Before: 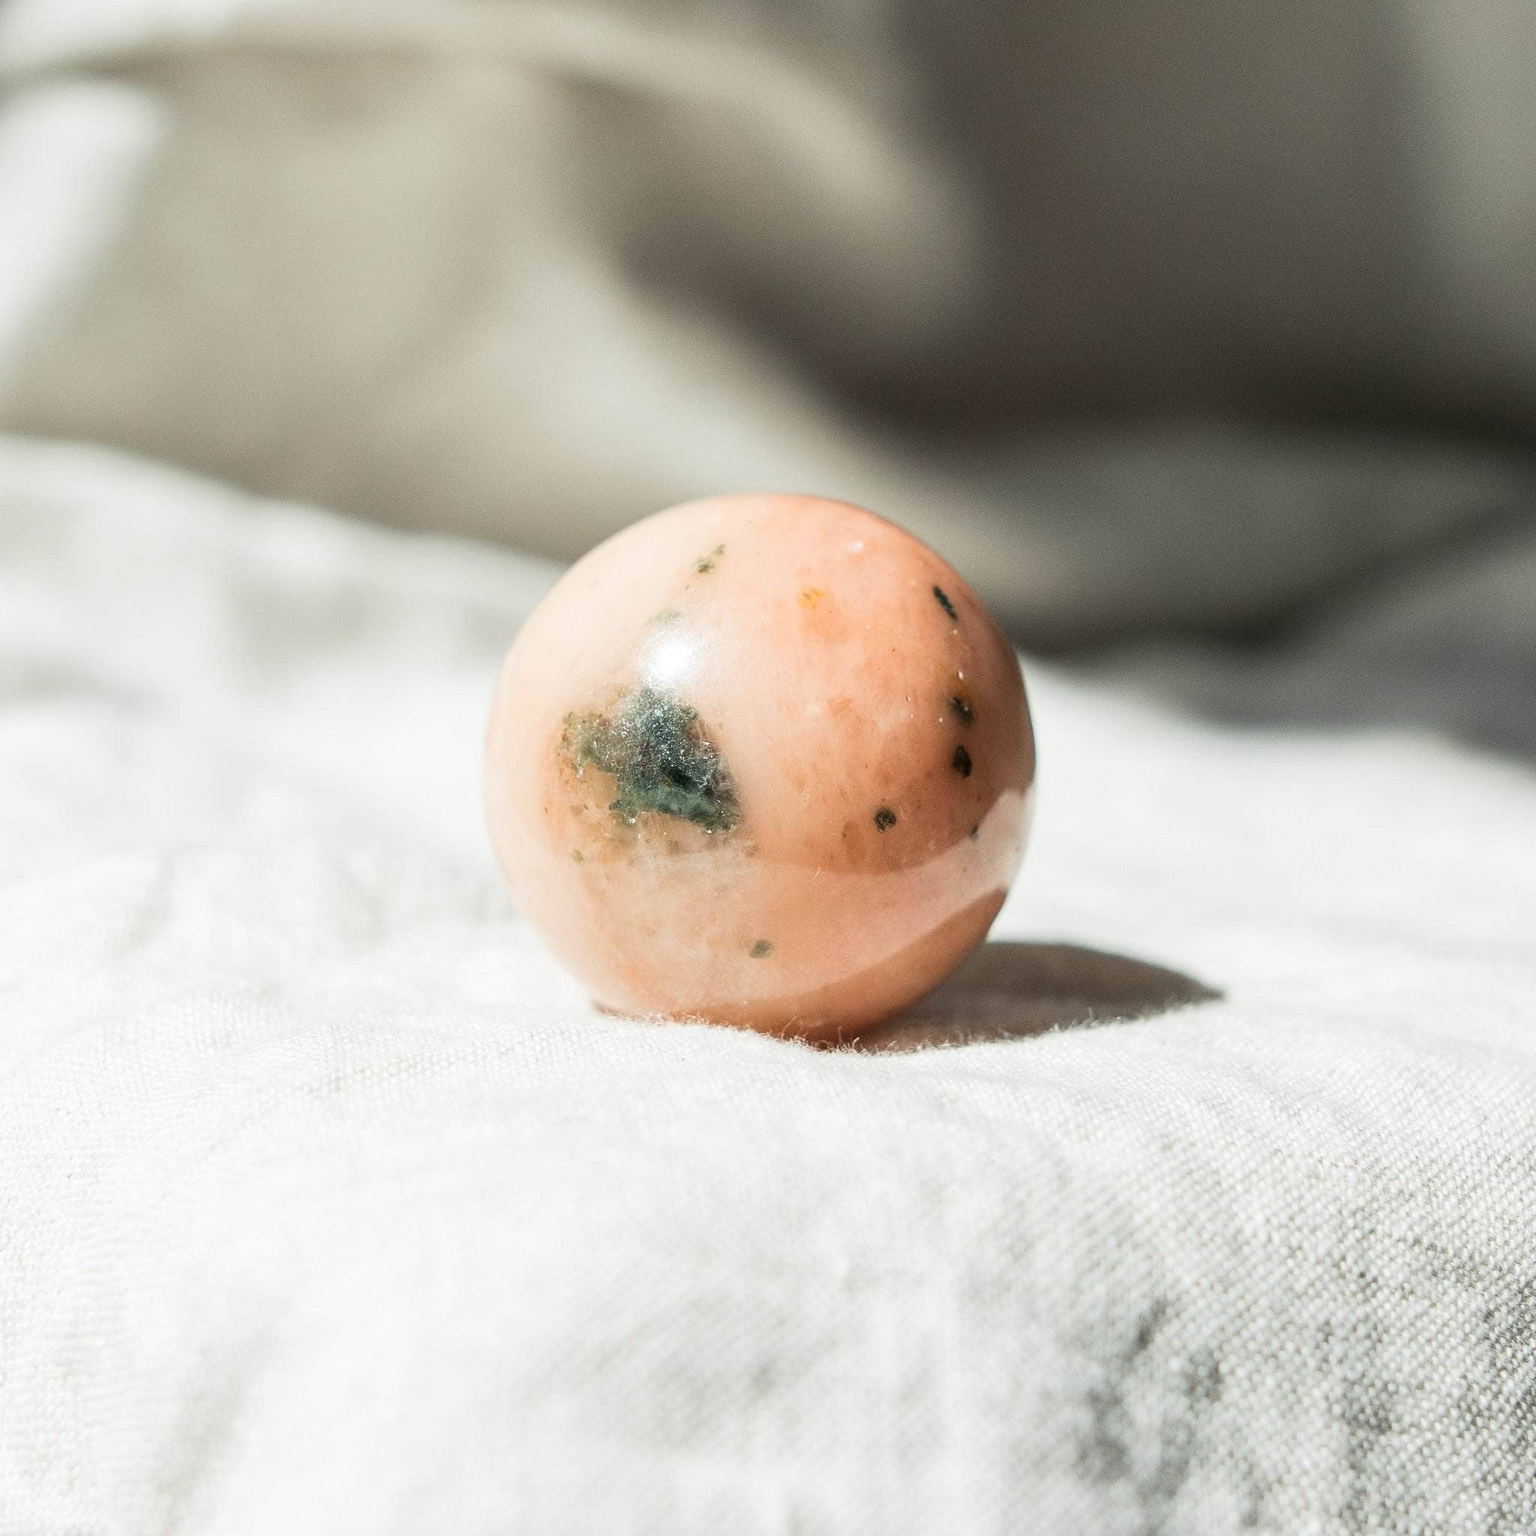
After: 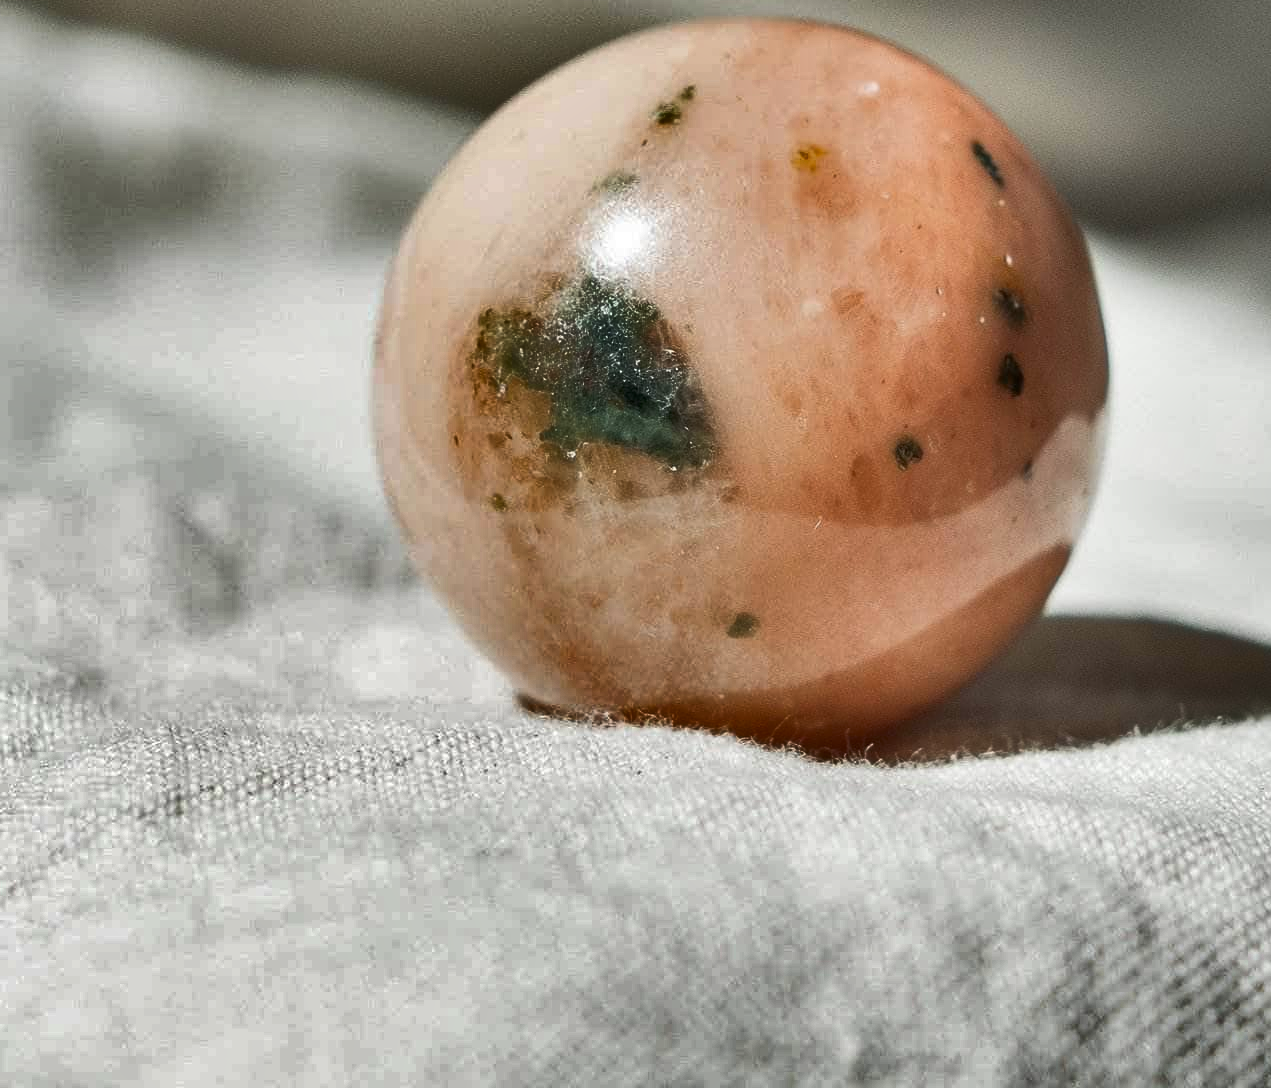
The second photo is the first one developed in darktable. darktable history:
crop: left 13.312%, top 31.28%, right 24.627%, bottom 15.582%
shadows and highlights: shadows 20.91, highlights -82.73, soften with gaussian
